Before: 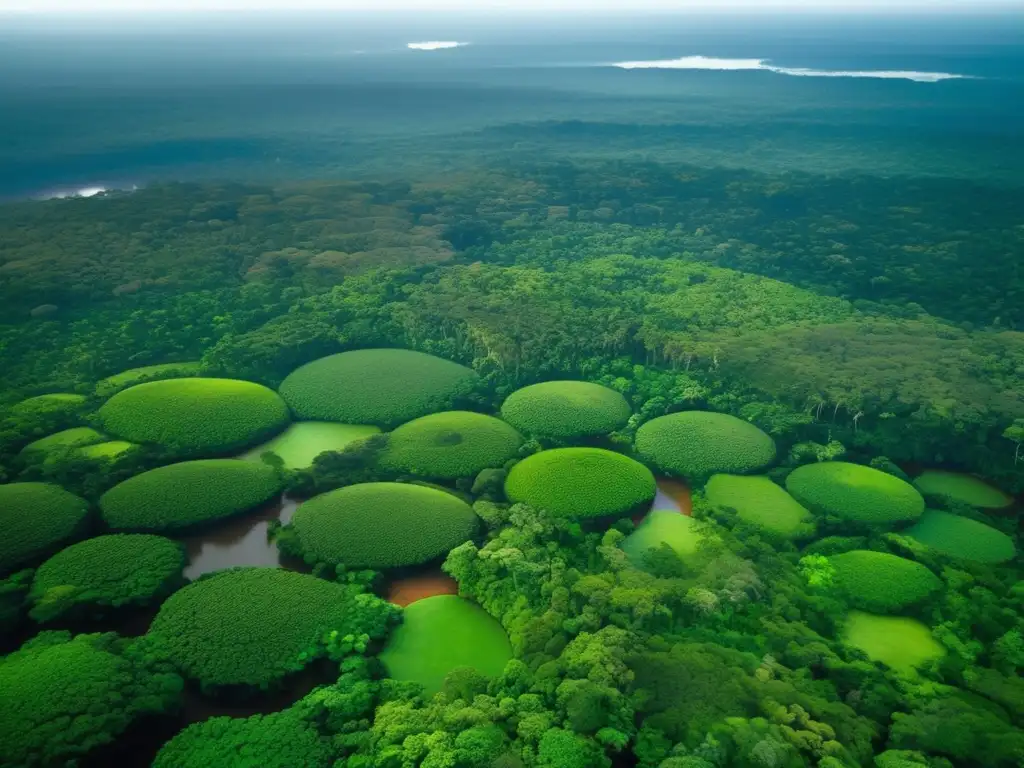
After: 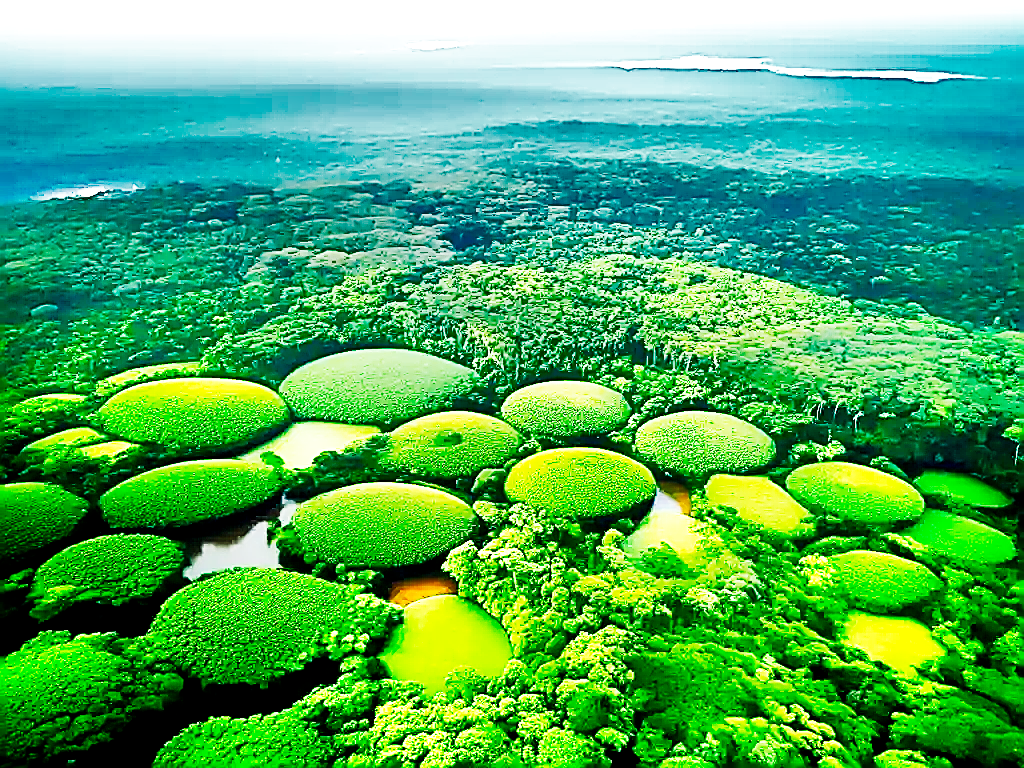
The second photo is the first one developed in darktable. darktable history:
base curve: curves: ch0 [(0, 0) (0.007, 0.004) (0.027, 0.03) (0.046, 0.07) (0.207, 0.54) (0.442, 0.872) (0.673, 0.972) (1, 1)], preserve colors none
tone curve: curves: ch0 [(0, 0) (0.042, 0.01) (0.223, 0.123) (0.59, 0.574) (0.802, 0.868) (1, 1)], preserve colors none
exposure: black level correction 0.01, exposure 1 EV, compensate highlight preservation false
sharpen: amount 1.857
shadows and highlights: shadows 24.67, highlights -79.37, soften with gaussian
